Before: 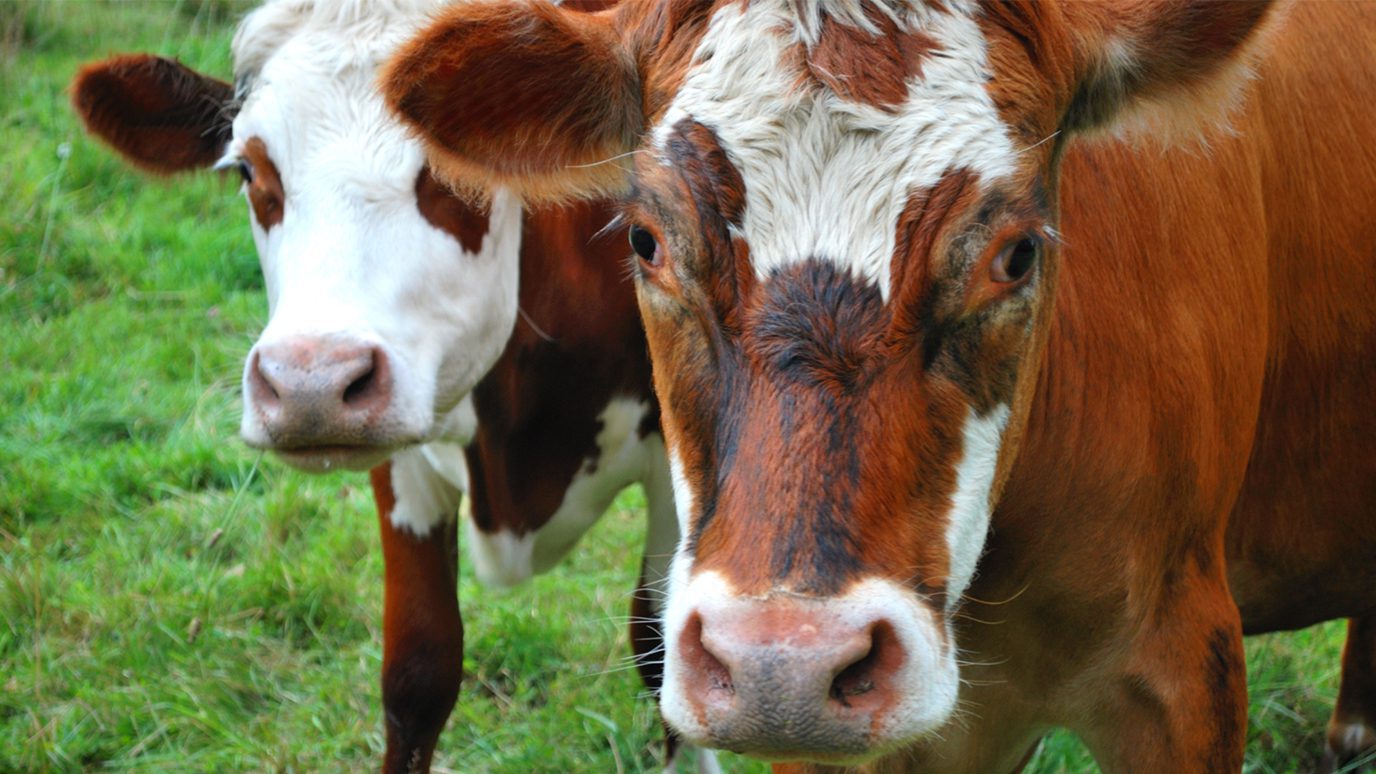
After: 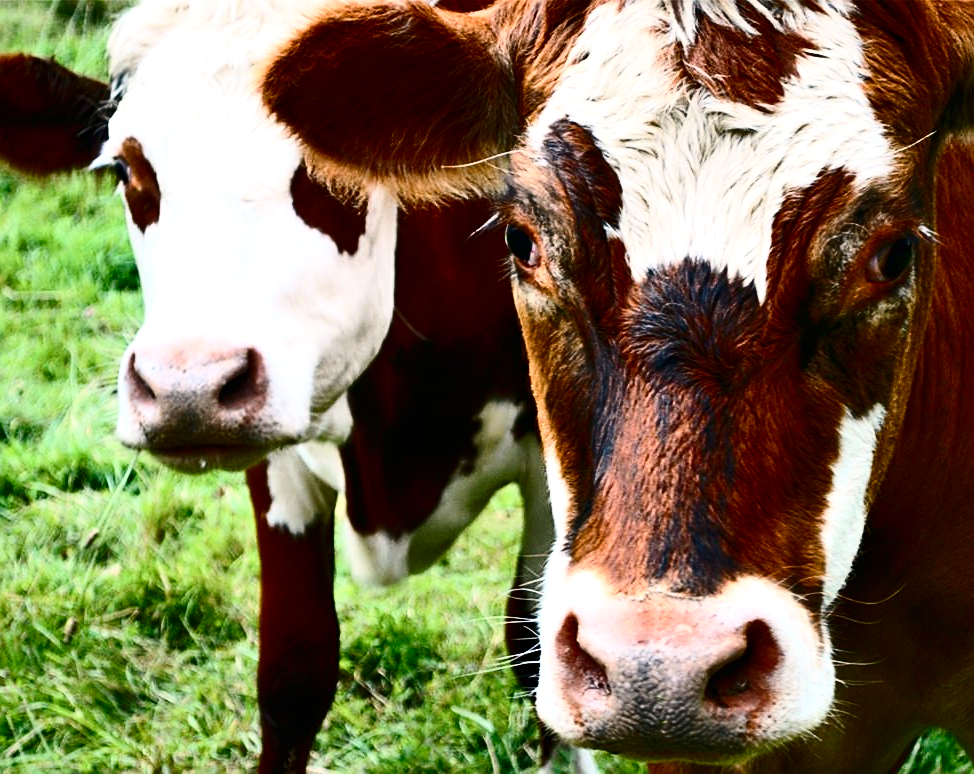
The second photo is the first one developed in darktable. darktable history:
crop and rotate: left 9.061%, right 20.142%
contrast brightness saturation: contrast 0.5, saturation -0.1
color balance rgb: shadows lift › chroma 1%, shadows lift › hue 217.2°, power › hue 310.8°, highlights gain › chroma 2%, highlights gain › hue 44.4°, global offset › luminance 0.25%, global offset › hue 171.6°, perceptual saturation grading › global saturation 14.09%, perceptual saturation grading › highlights -30%, perceptual saturation grading › shadows 50.67%, global vibrance 25%, contrast 20%
sharpen: on, module defaults
